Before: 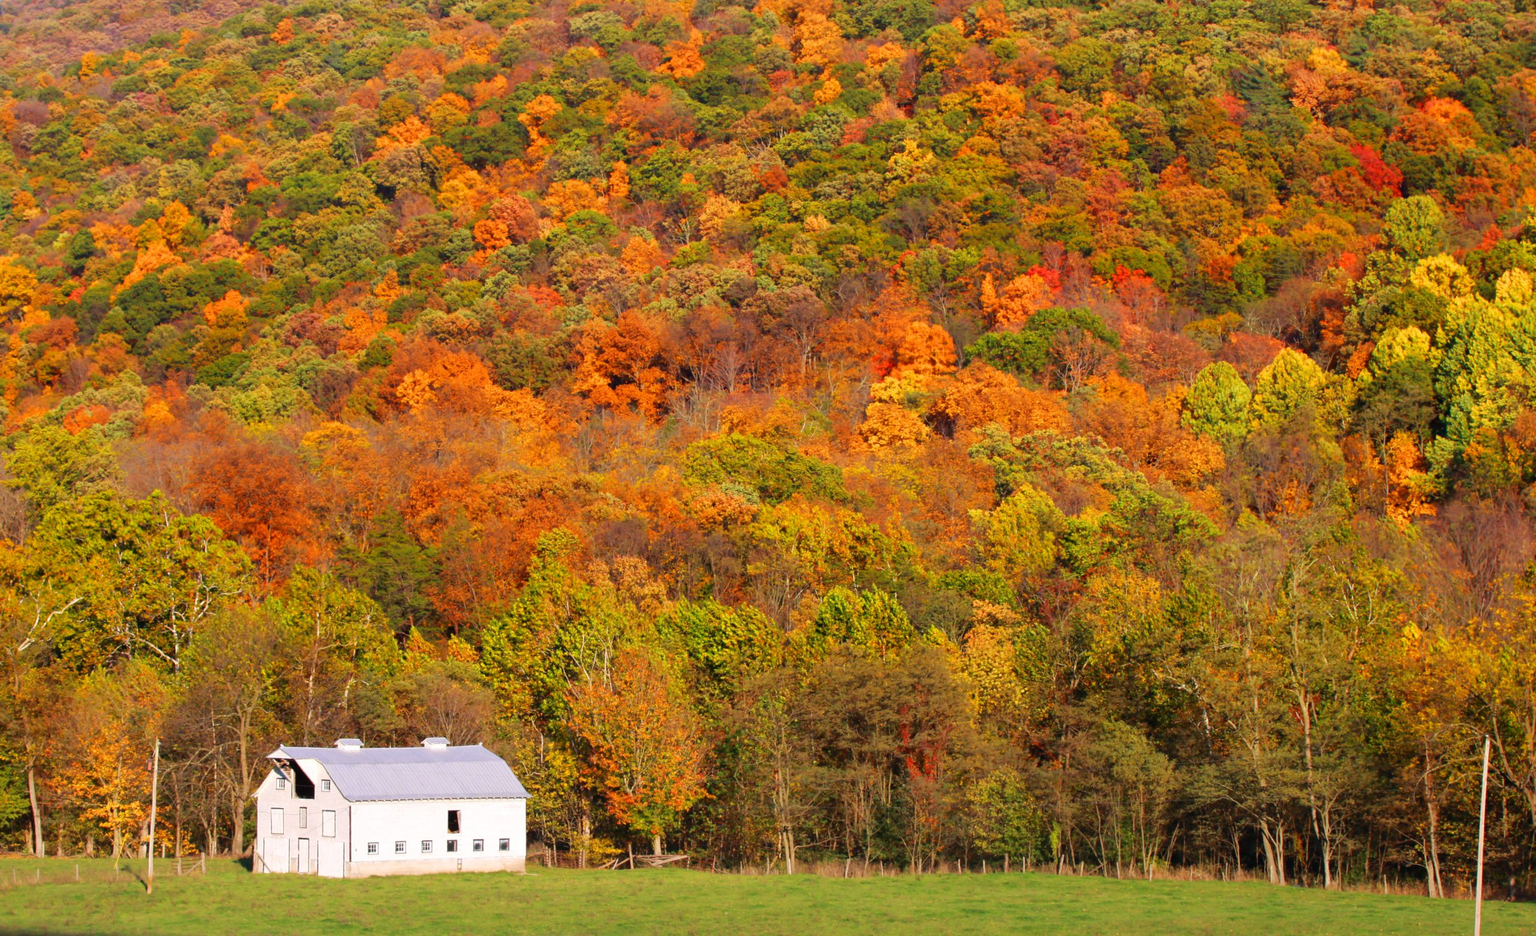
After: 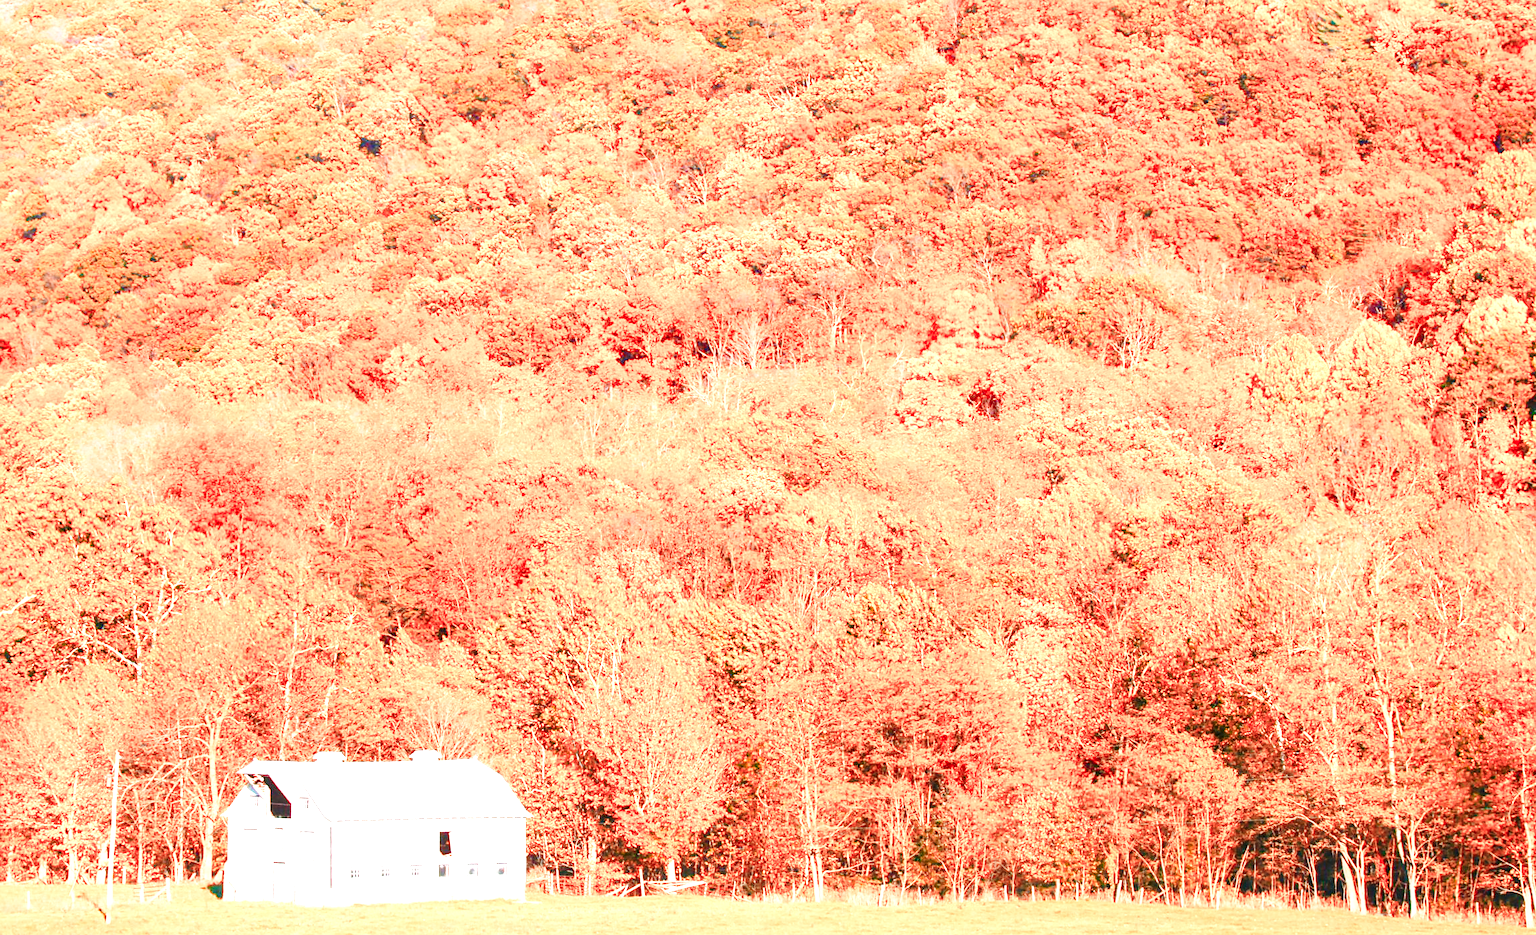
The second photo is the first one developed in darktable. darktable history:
contrast equalizer: y [[0.5, 0.5, 0.472, 0.5, 0.5, 0.5], [0.5 ×6], [0.5 ×6], [0 ×6], [0 ×6]]
base curve: curves: ch0 [(0, 0) (0.028, 0.03) (0.121, 0.232) (0.46, 0.748) (0.859, 0.968) (1, 1)], preserve colors none
crop: left 3.393%, top 6.456%, right 6.323%, bottom 3.256%
exposure: exposure 1.997 EV, compensate exposure bias true, compensate highlight preservation false
color zones: curves: ch2 [(0, 0.5) (0.084, 0.497) (0.323, 0.335) (0.4, 0.497) (1, 0.5)]
sharpen: radius 1.591, amount 0.36, threshold 1.73
color balance rgb: perceptual saturation grading › global saturation 20%, perceptual saturation grading › highlights -25.348%, perceptual saturation grading › shadows 25.039%, global vibrance 20%
local contrast: on, module defaults
